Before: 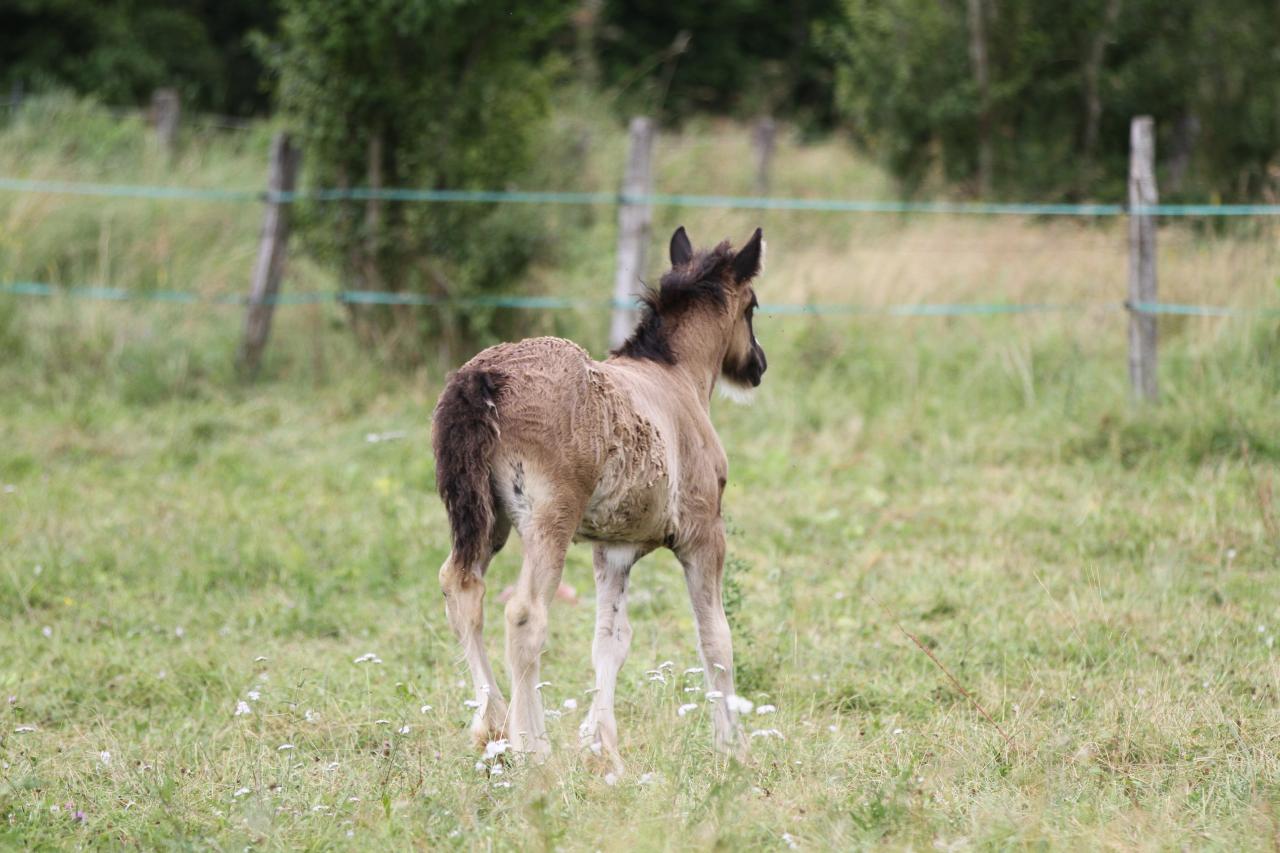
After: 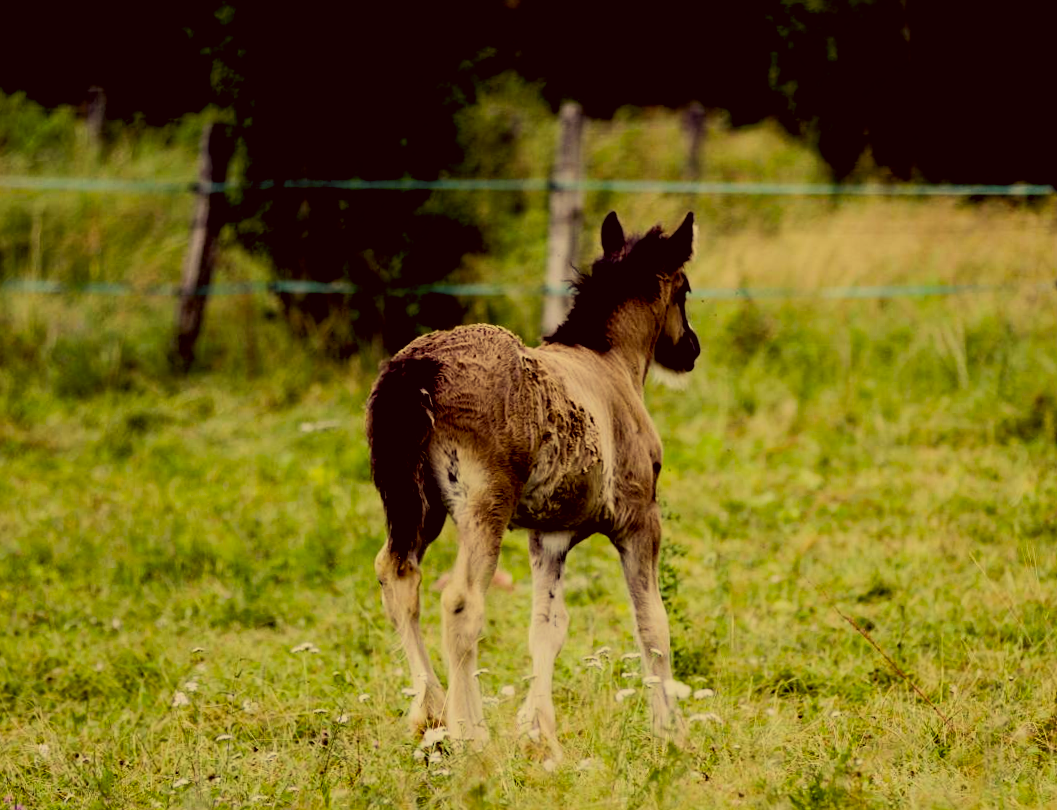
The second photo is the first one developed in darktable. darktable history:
crop and rotate: angle 0.747°, left 4.284%, top 0.785%, right 11.504%, bottom 2.378%
exposure: black level correction 0.098, exposure -0.09 EV, compensate exposure bias true, compensate highlight preservation false
color balance rgb: perceptual saturation grading › global saturation 18.487%, perceptual brilliance grading › highlights 3.616%, perceptual brilliance grading › mid-tones -18.395%, perceptual brilliance grading › shadows -40.772%, global vibrance 20%
color correction: highlights a* -0.441, highlights b* 39.68, shadows a* 9.89, shadows b* -0.176
filmic rgb: black relative exposure -7.65 EV, white relative exposure 4.56 EV, threshold 5.96 EV, hardness 3.61, enable highlight reconstruction true
tone equalizer: on, module defaults
